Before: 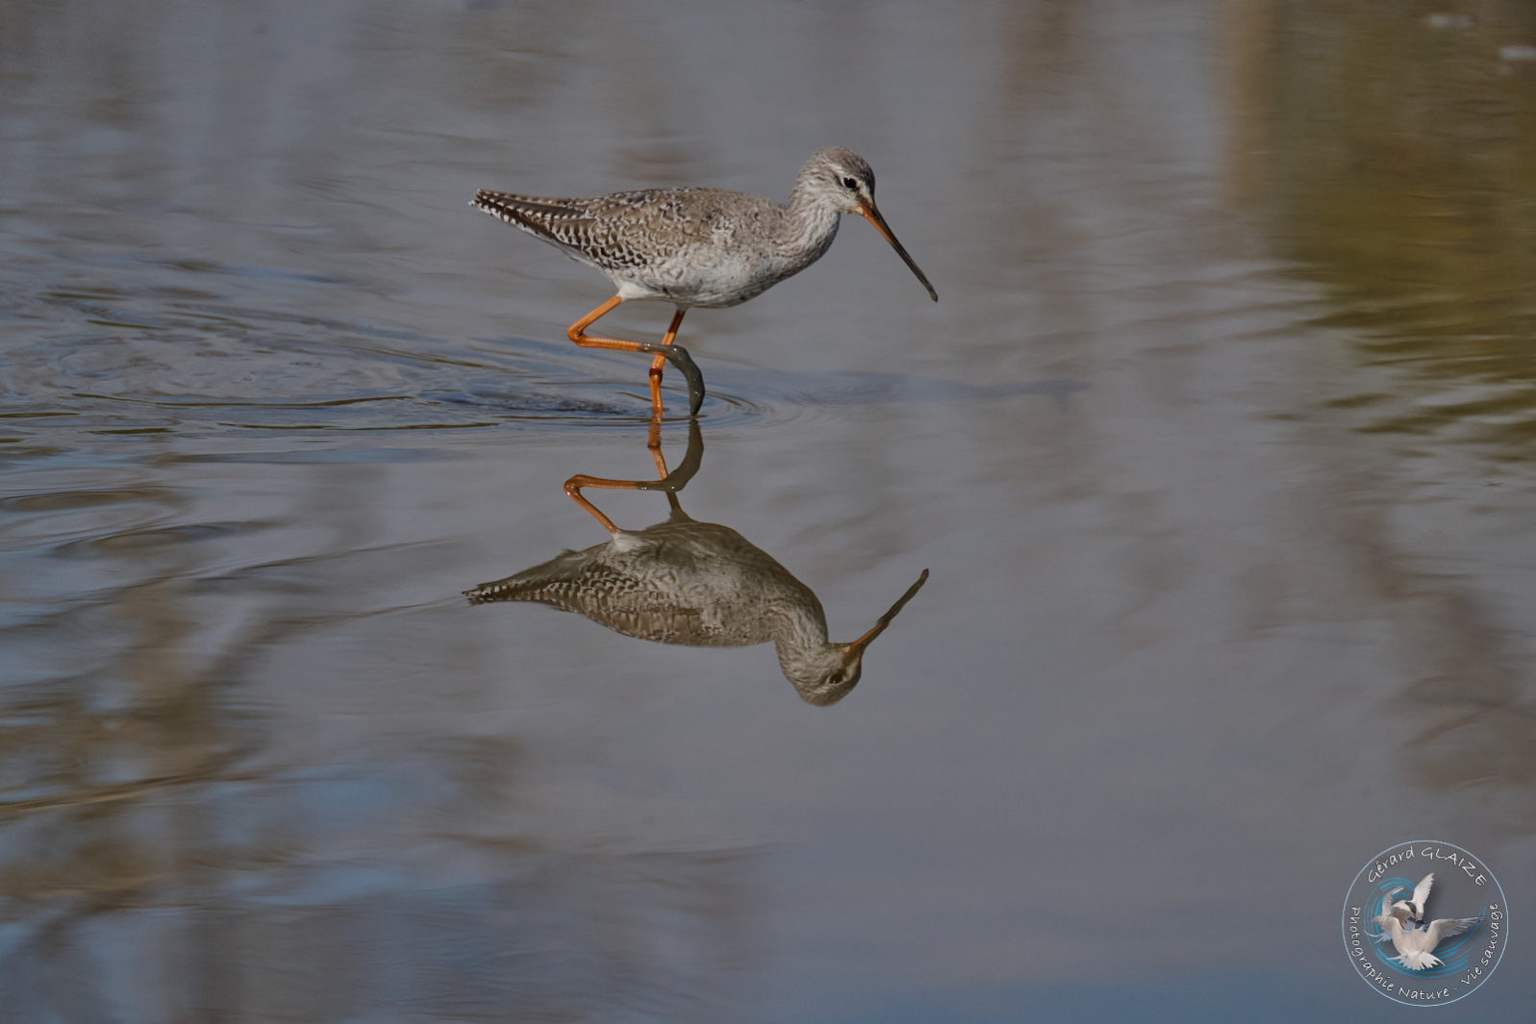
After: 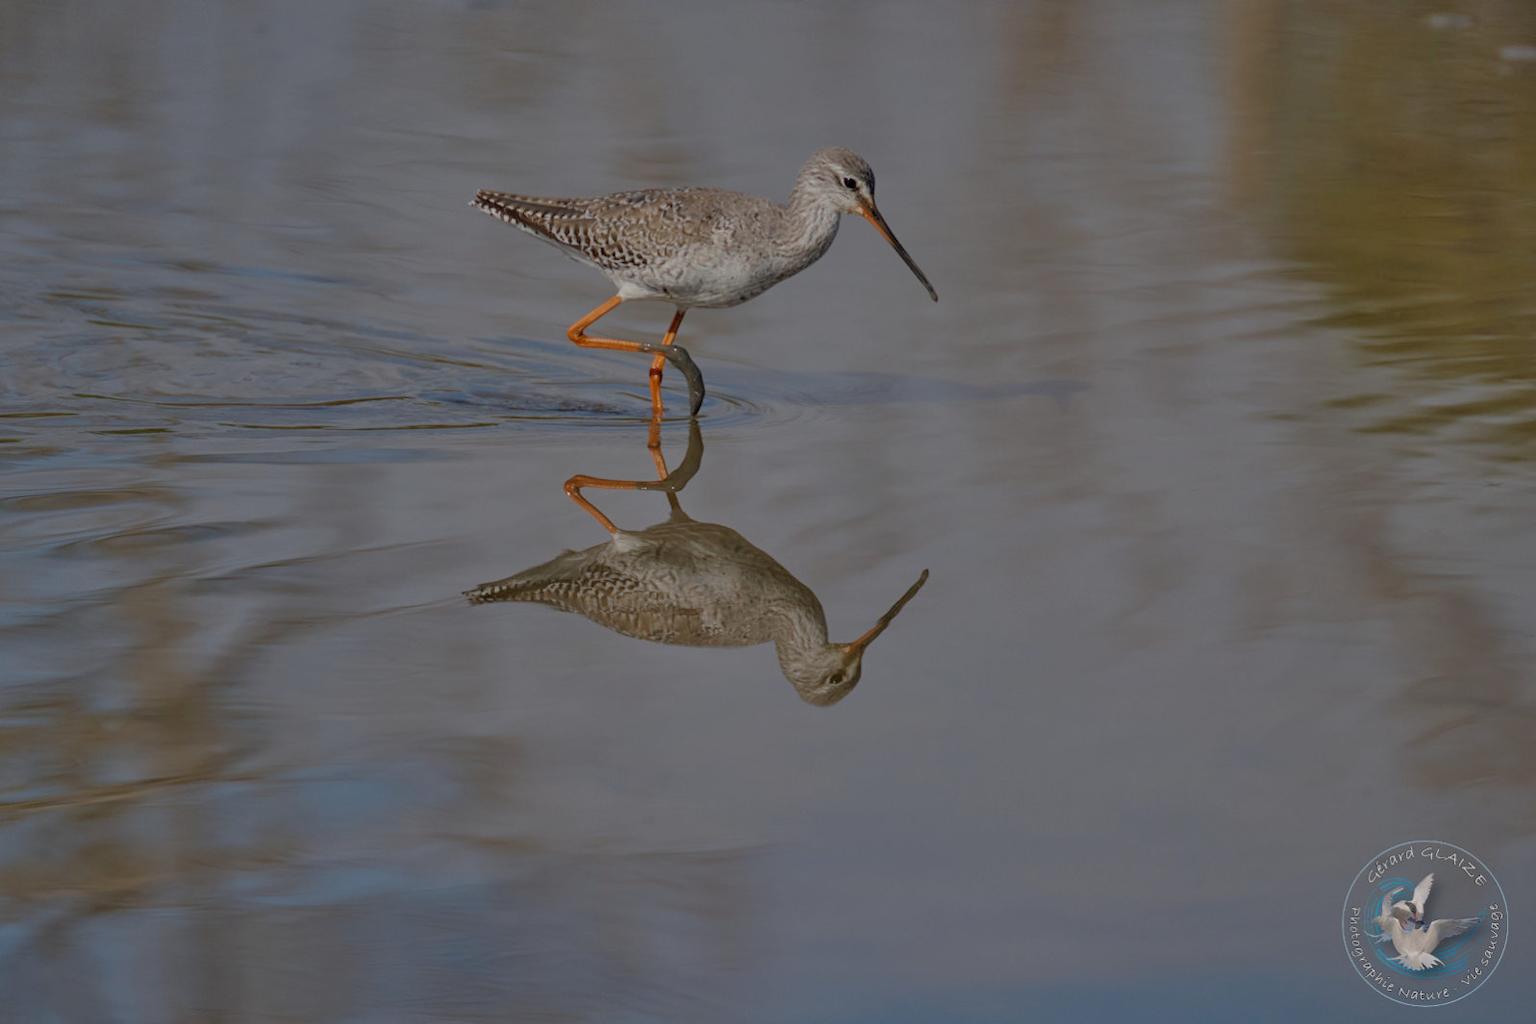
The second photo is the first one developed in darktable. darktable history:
tone equalizer: -8 EV 0.26 EV, -7 EV 0.412 EV, -6 EV 0.446 EV, -5 EV 0.279 EV, -3 EV -0.27 EV, -2 EV -0.387 EV, -1 EV -0.395 EV, +0 EV -0.229 EV, edges refinement/feathering 500, mask exposure compensation -1.57 EV, preserve details no
